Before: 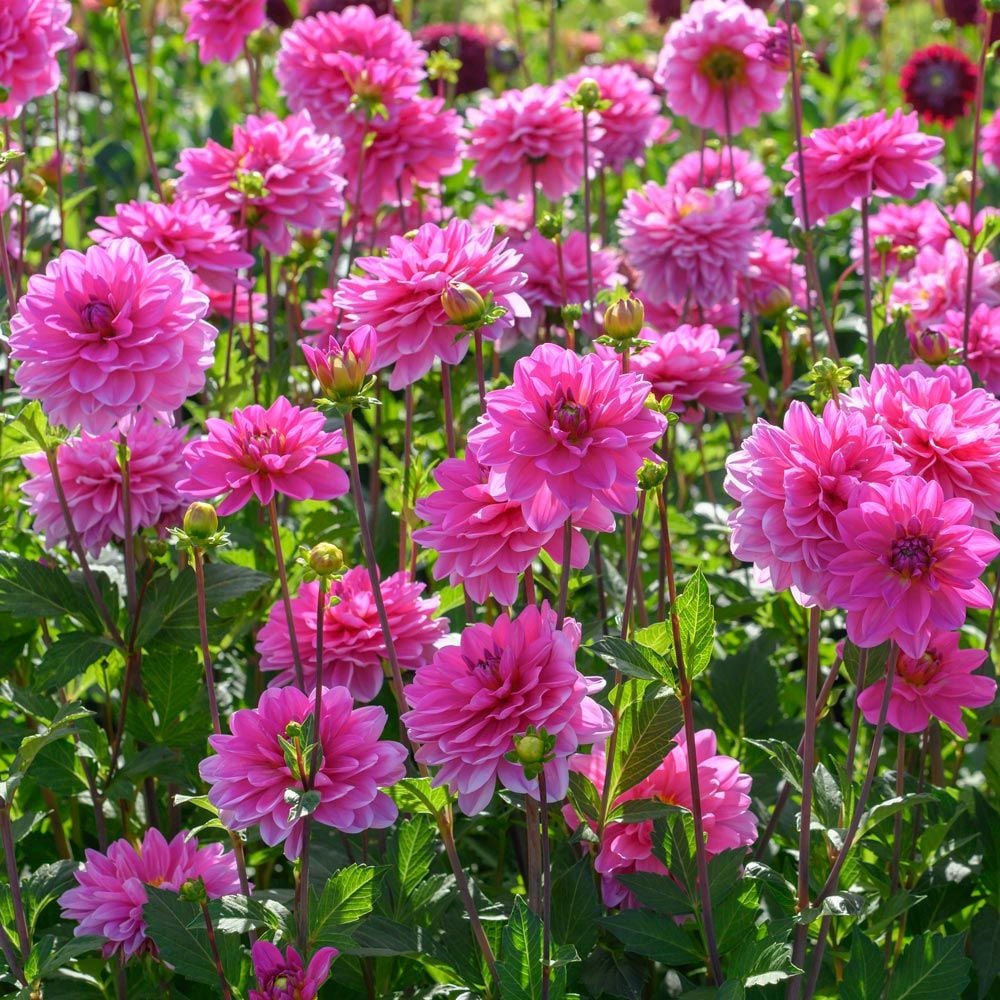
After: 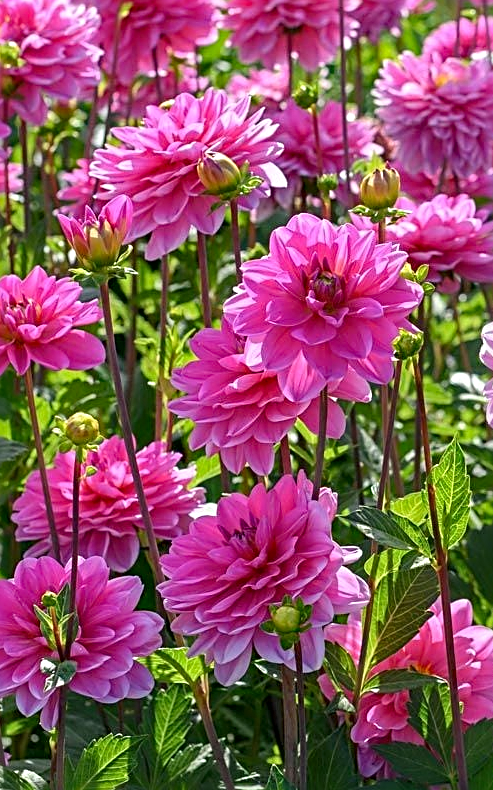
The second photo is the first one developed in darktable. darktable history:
crop and rotate: angle 0.013°, left 24.404%, top 13.072%, right 26.253%, bottom 7.879%
haze removal: compatibility mode true, adaptive false
local contrast: mode bilateral grid, contrast 19, coarseness 49, detail 120%, midtone range 0.2
sharpen: radius 2.627, amount 0.679
